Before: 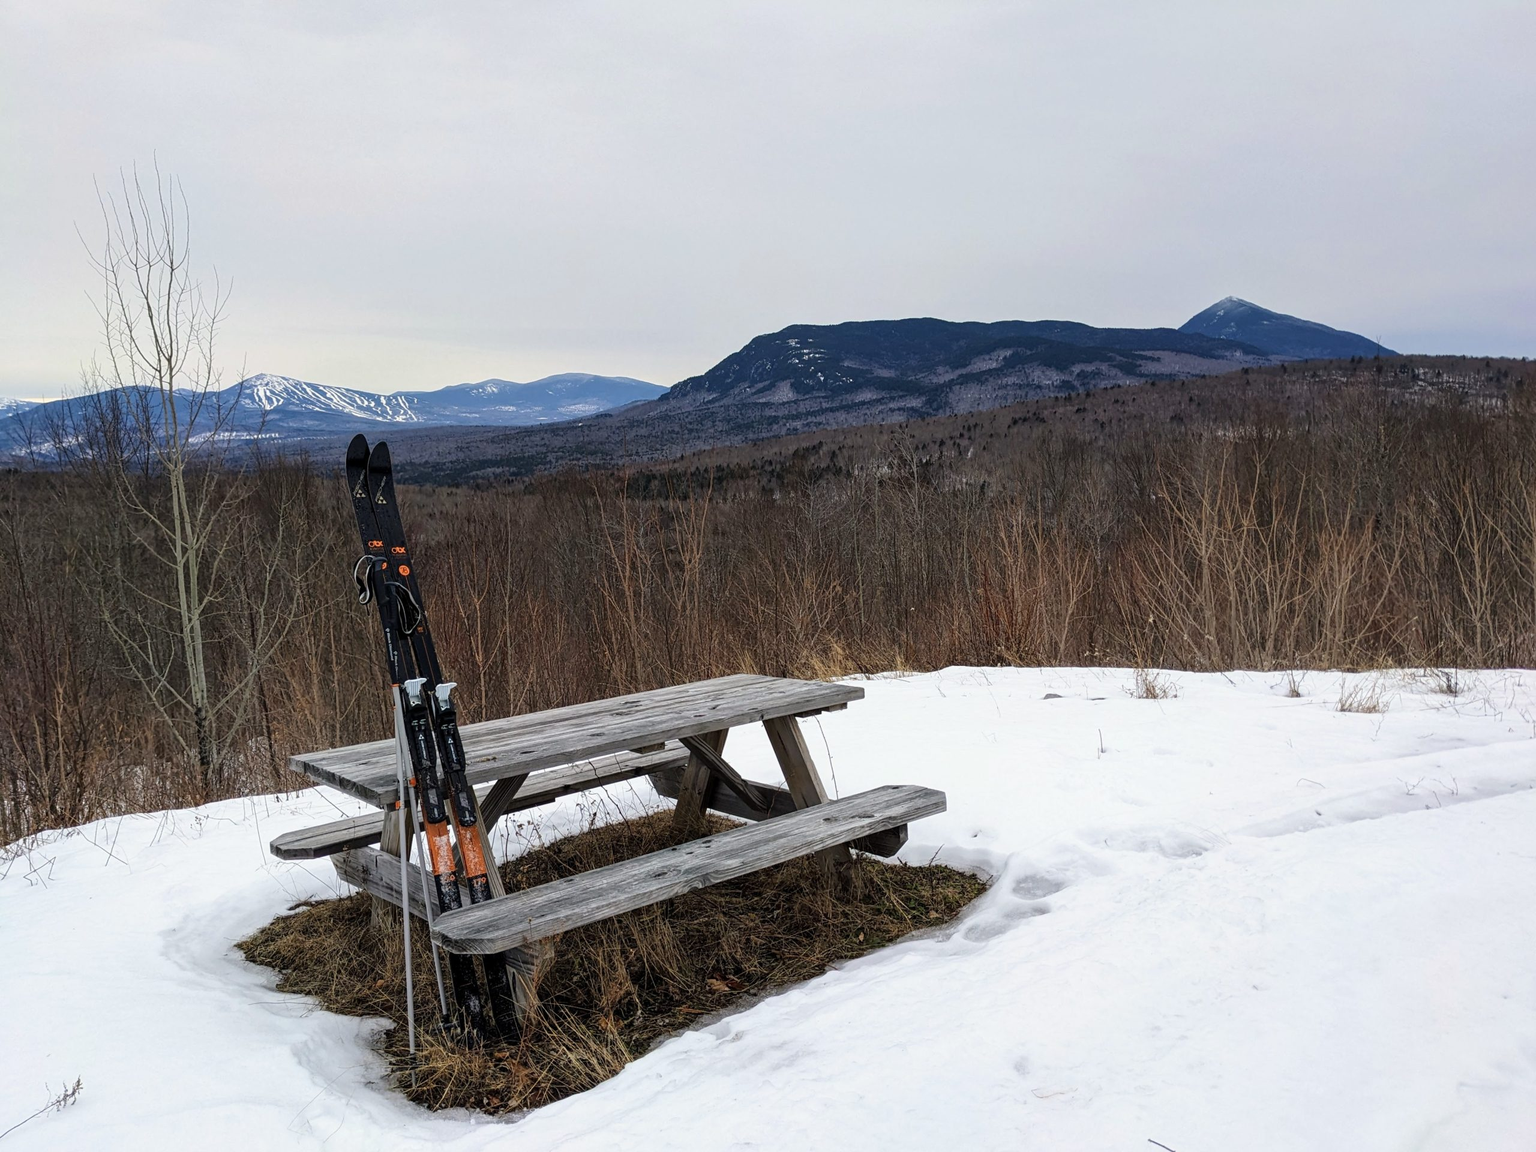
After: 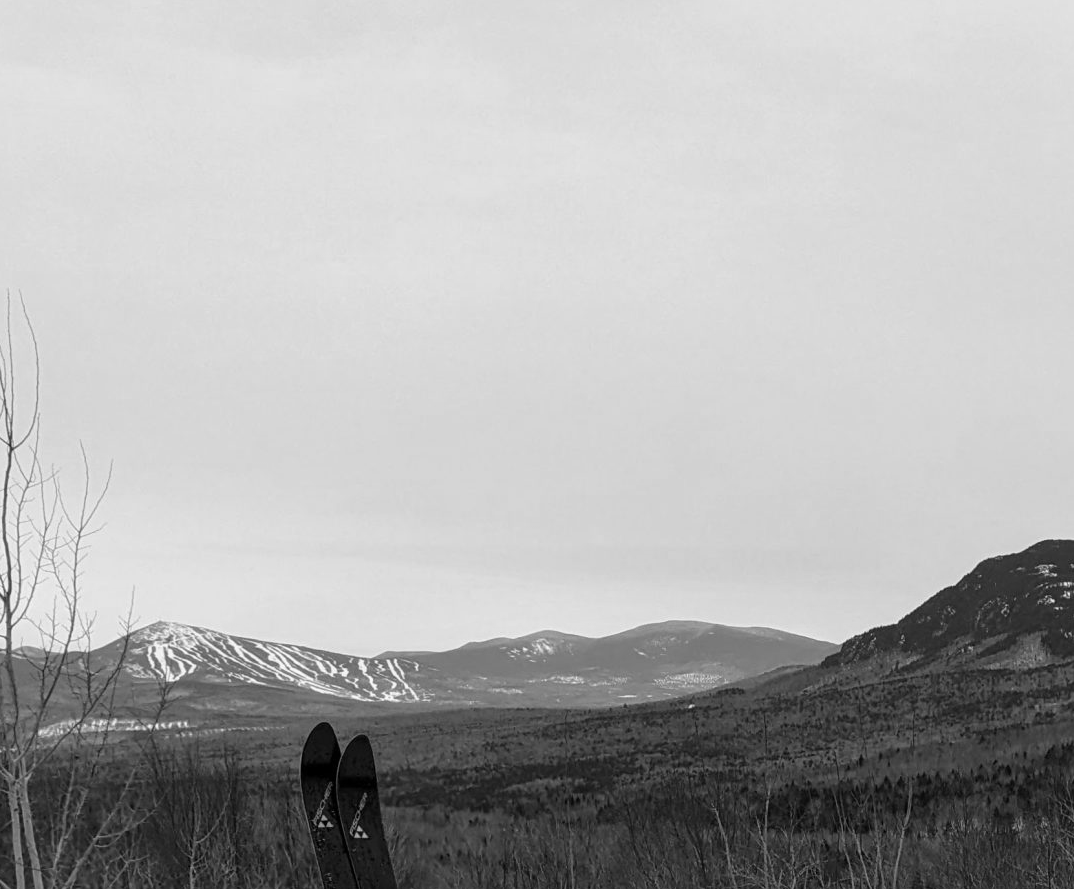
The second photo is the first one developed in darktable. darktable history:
crop and rotate: left 10.817%, top 0.062%, right 47.194%, bottom 53.626%
exposure: exposure 0 EV, compensate highlight preservation false
monochrome: a -4.13, b 5.16, size 1
